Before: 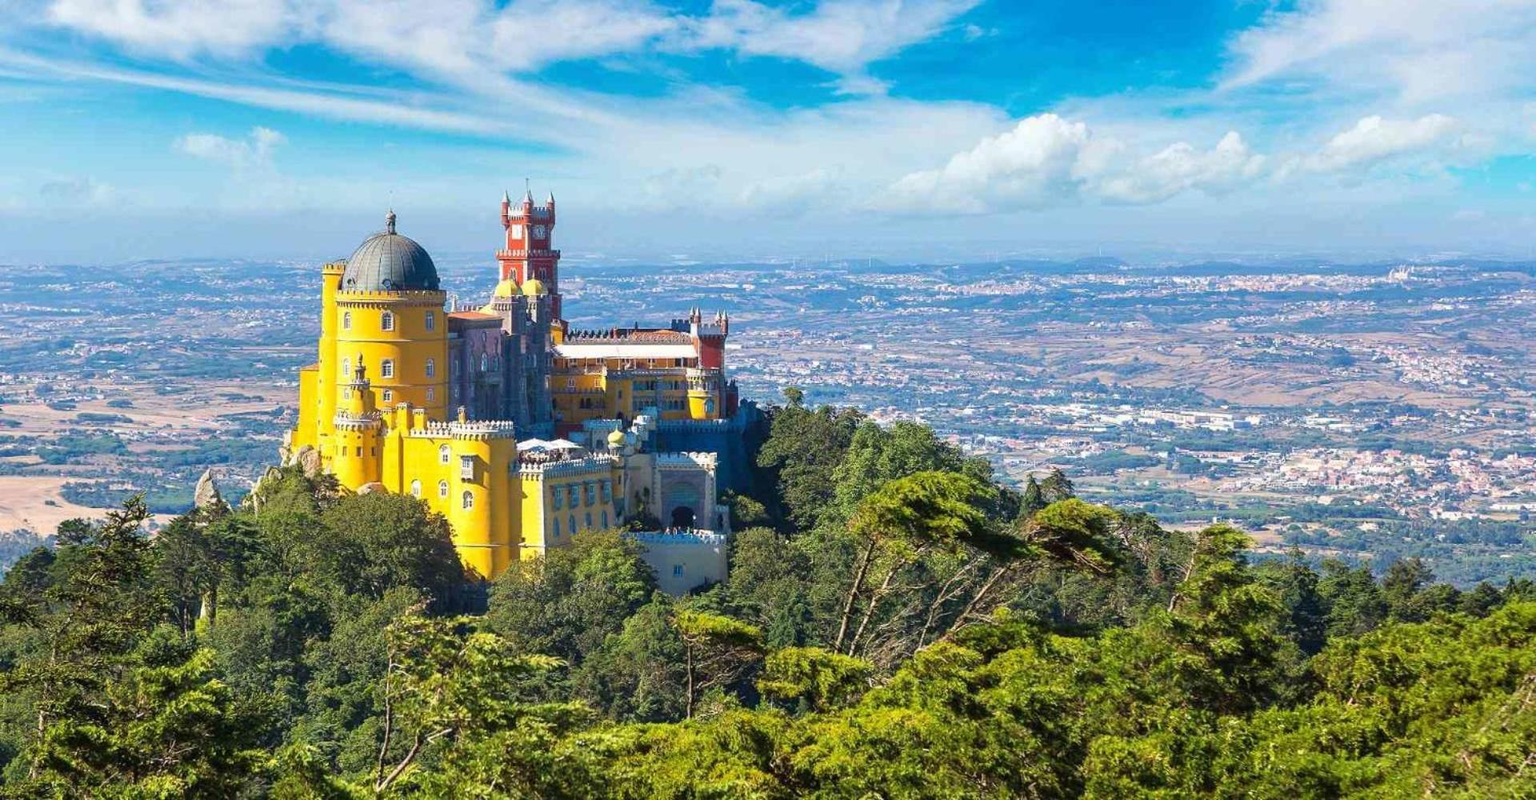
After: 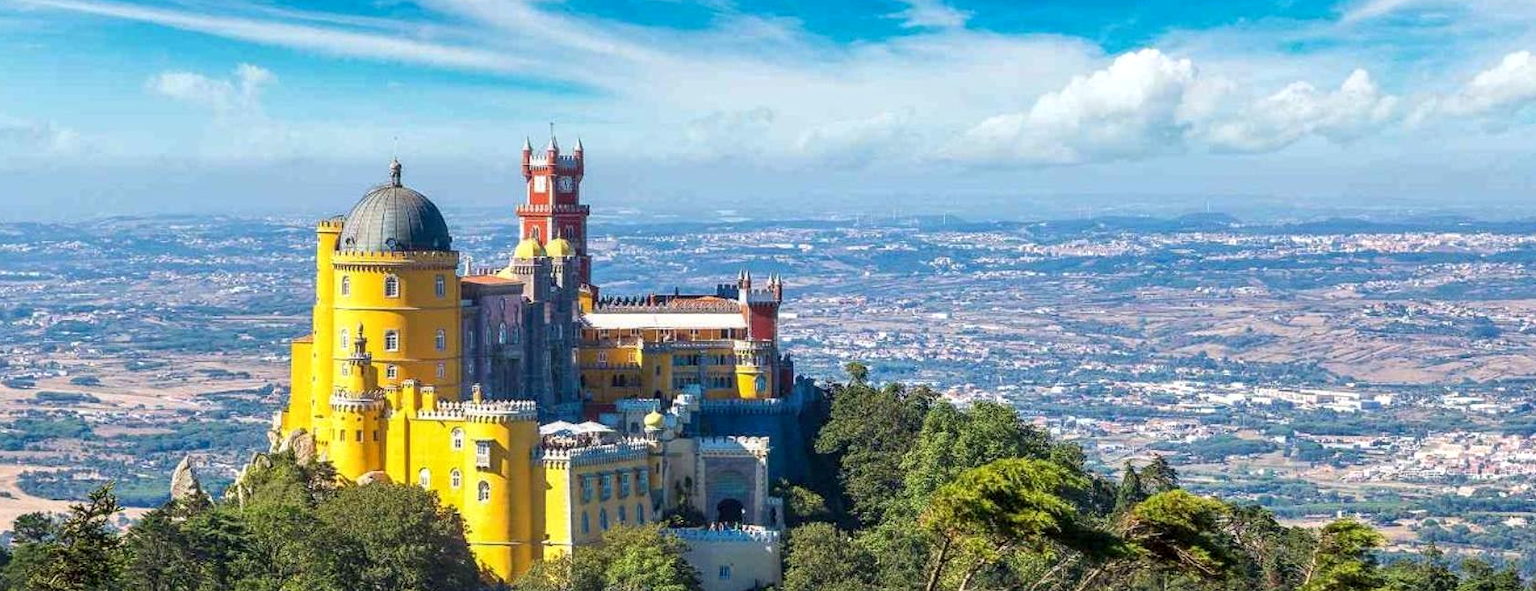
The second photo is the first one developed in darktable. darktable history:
crop: left 3.015%, top 8.969%, right 9.647%, bottom 26.457%
local contrast: on, module defaults
